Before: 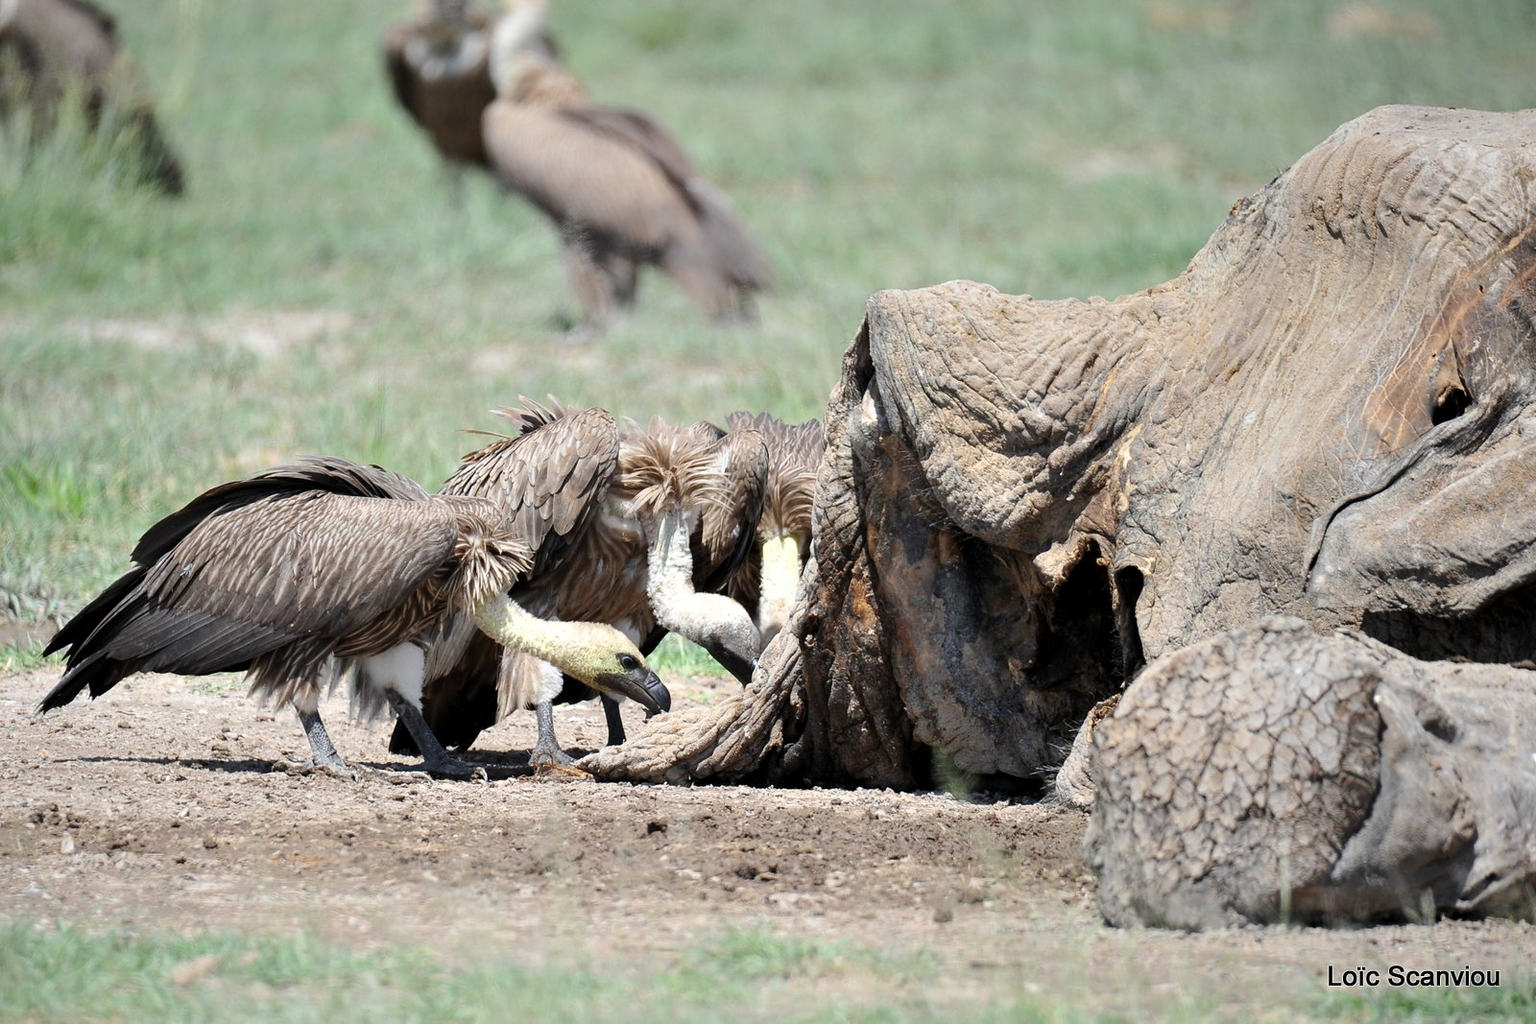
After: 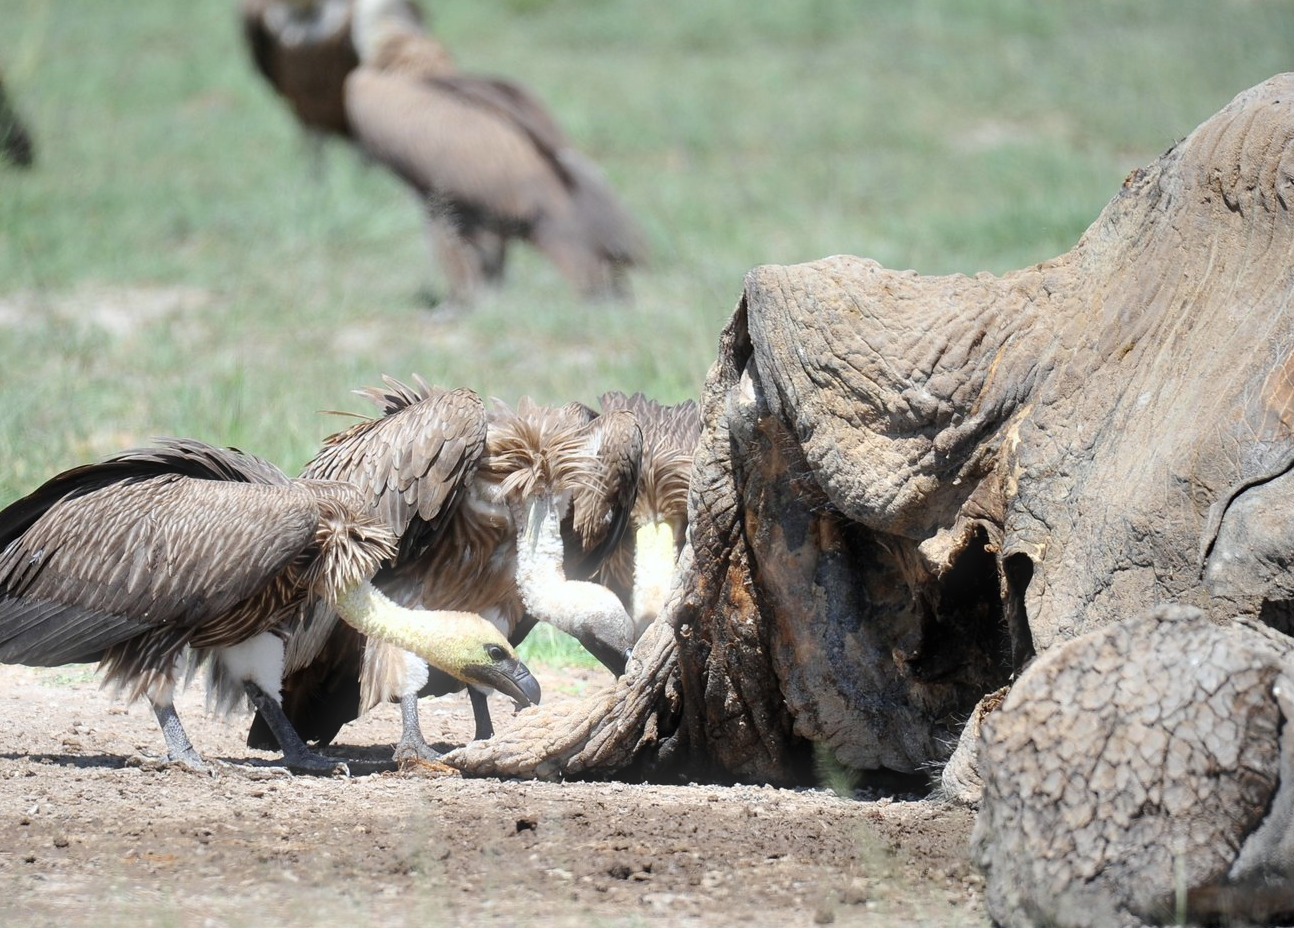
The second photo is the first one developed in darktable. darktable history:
bloom: size 5%, threshold 95%, strength 15%
crop: left 9.929%, top 3.475%, right 9.188%, bottom 9.529%
local contrast: mode bilateral grid, contrast 100, coarseness 100, detail 94%, midtone range 0.2
white balance: red 0.986, blue 1.01
